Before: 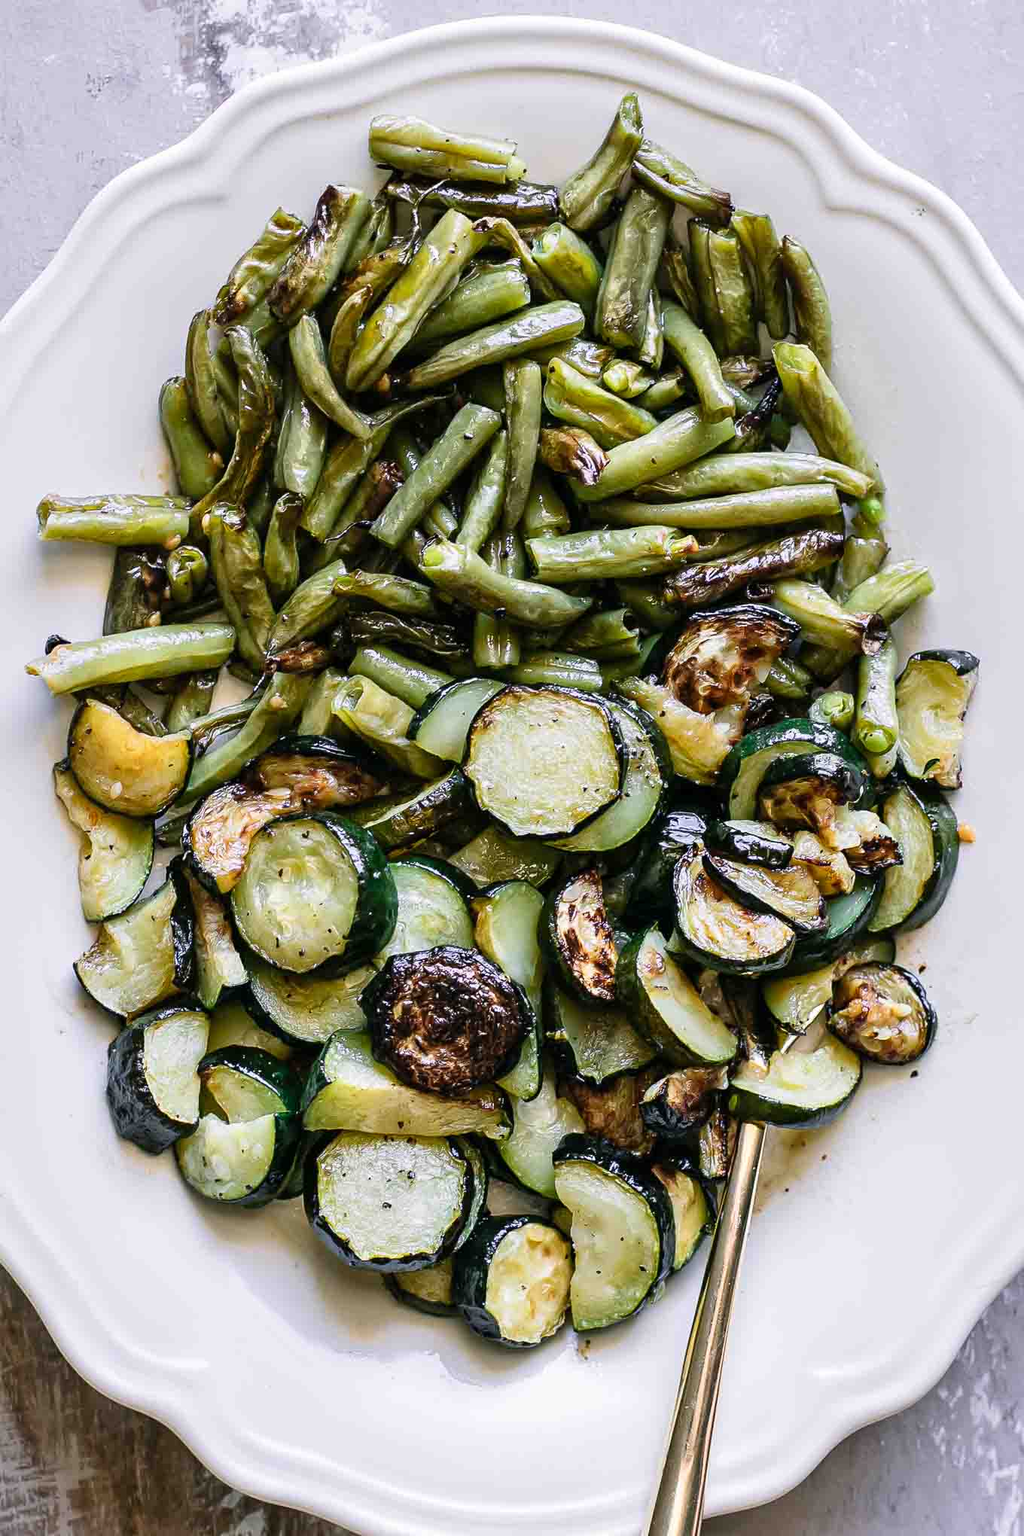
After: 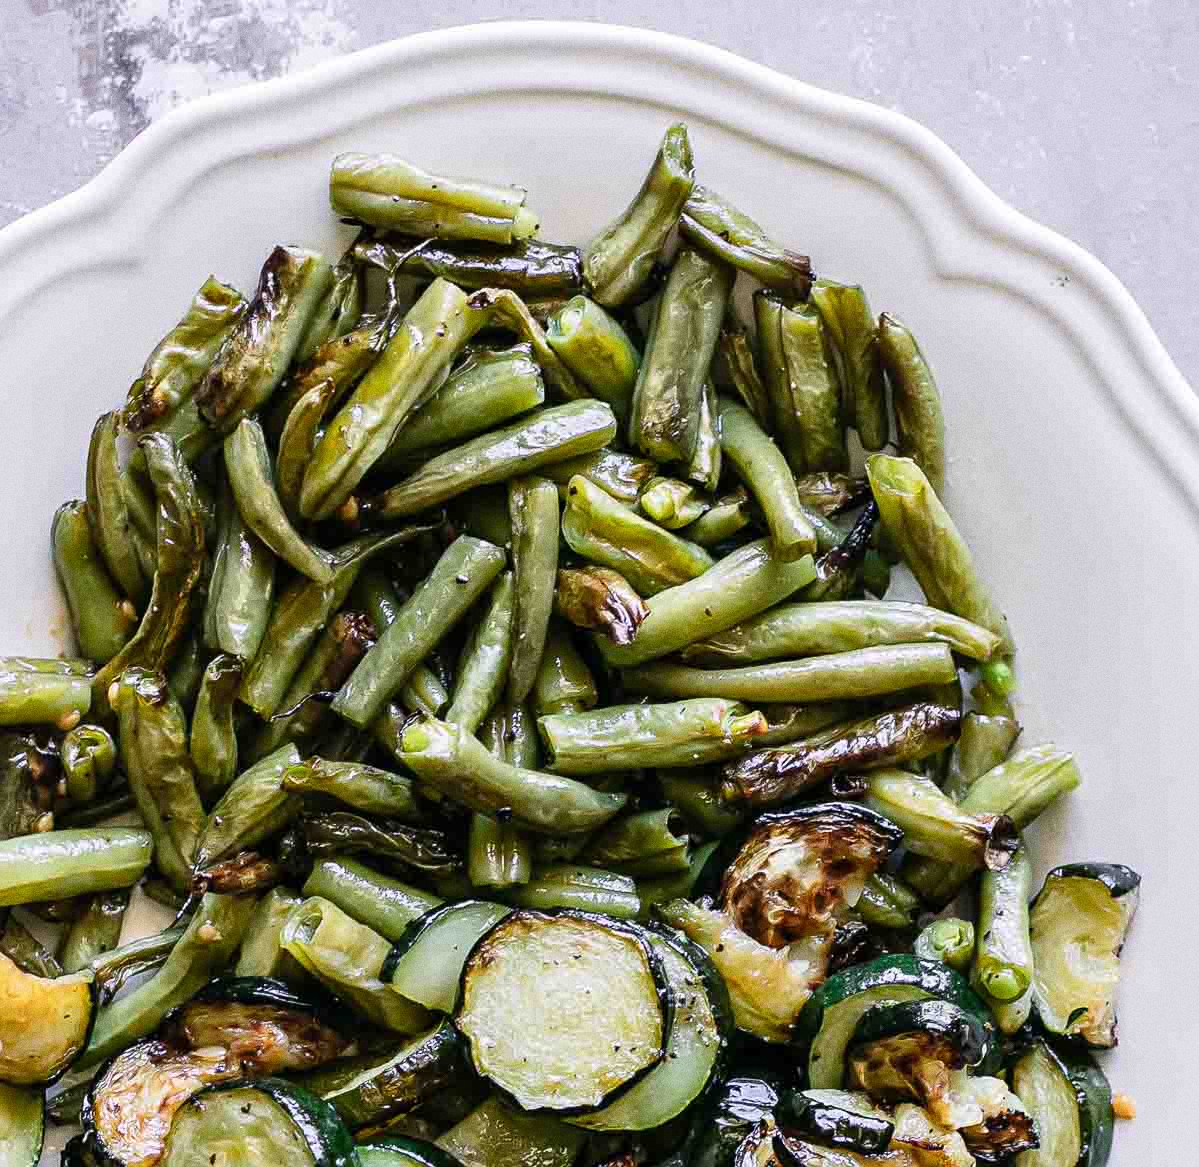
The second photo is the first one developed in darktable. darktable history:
crop and rotate: left 11.812%, bottom 42.776%
grain: coarseness 0.09 ISO
